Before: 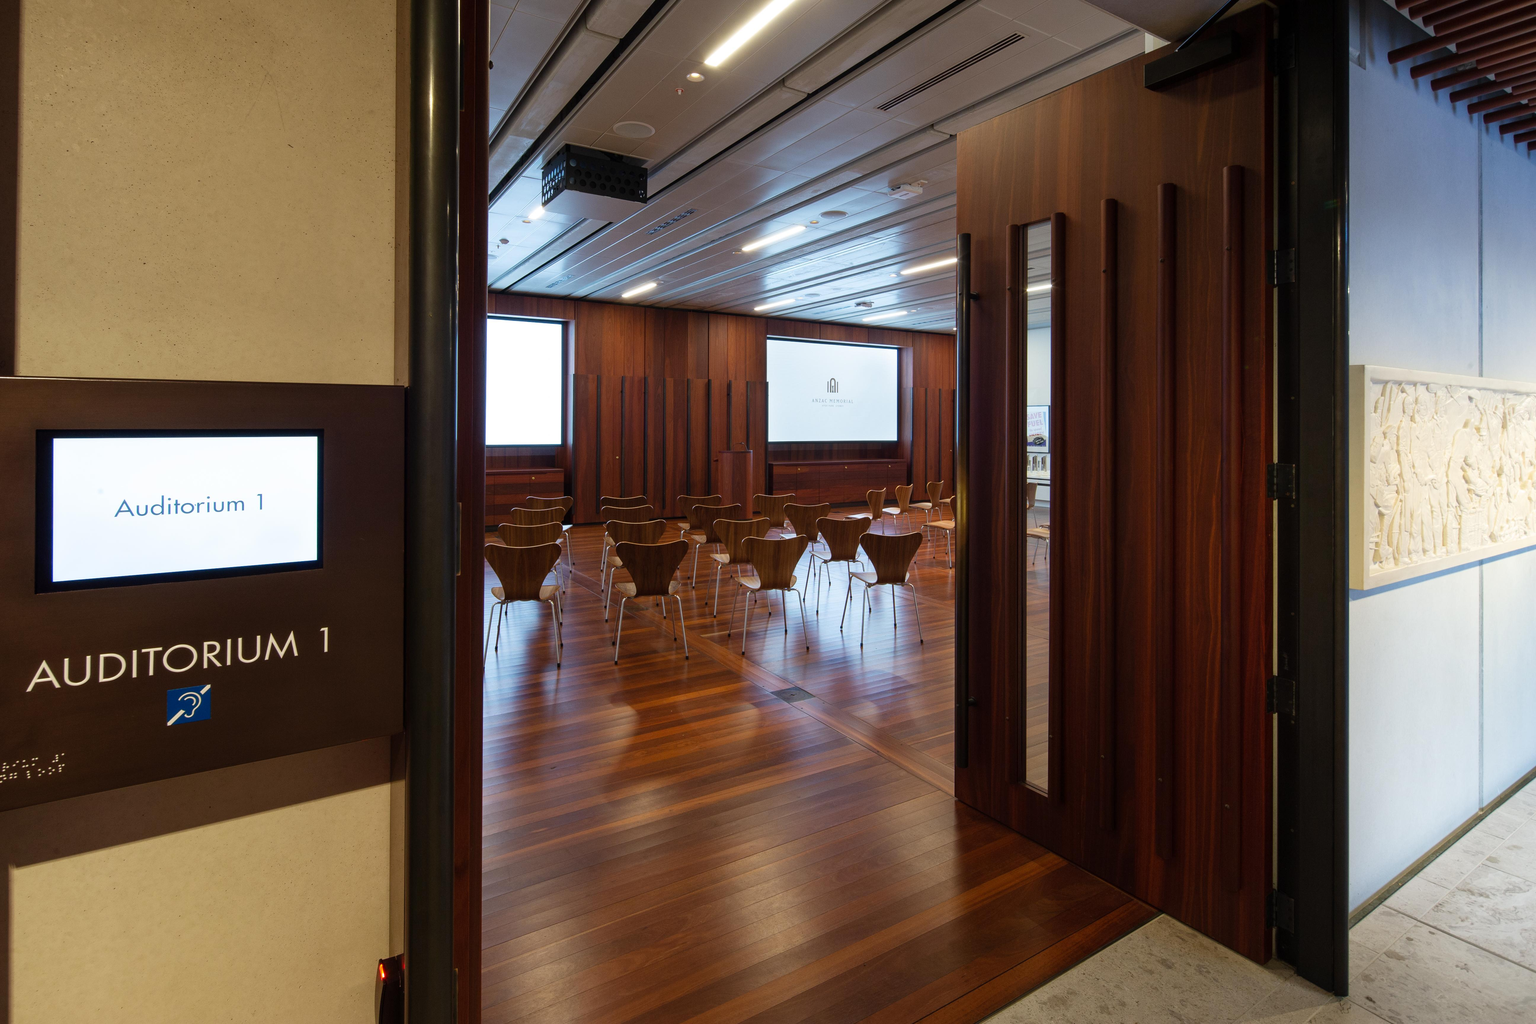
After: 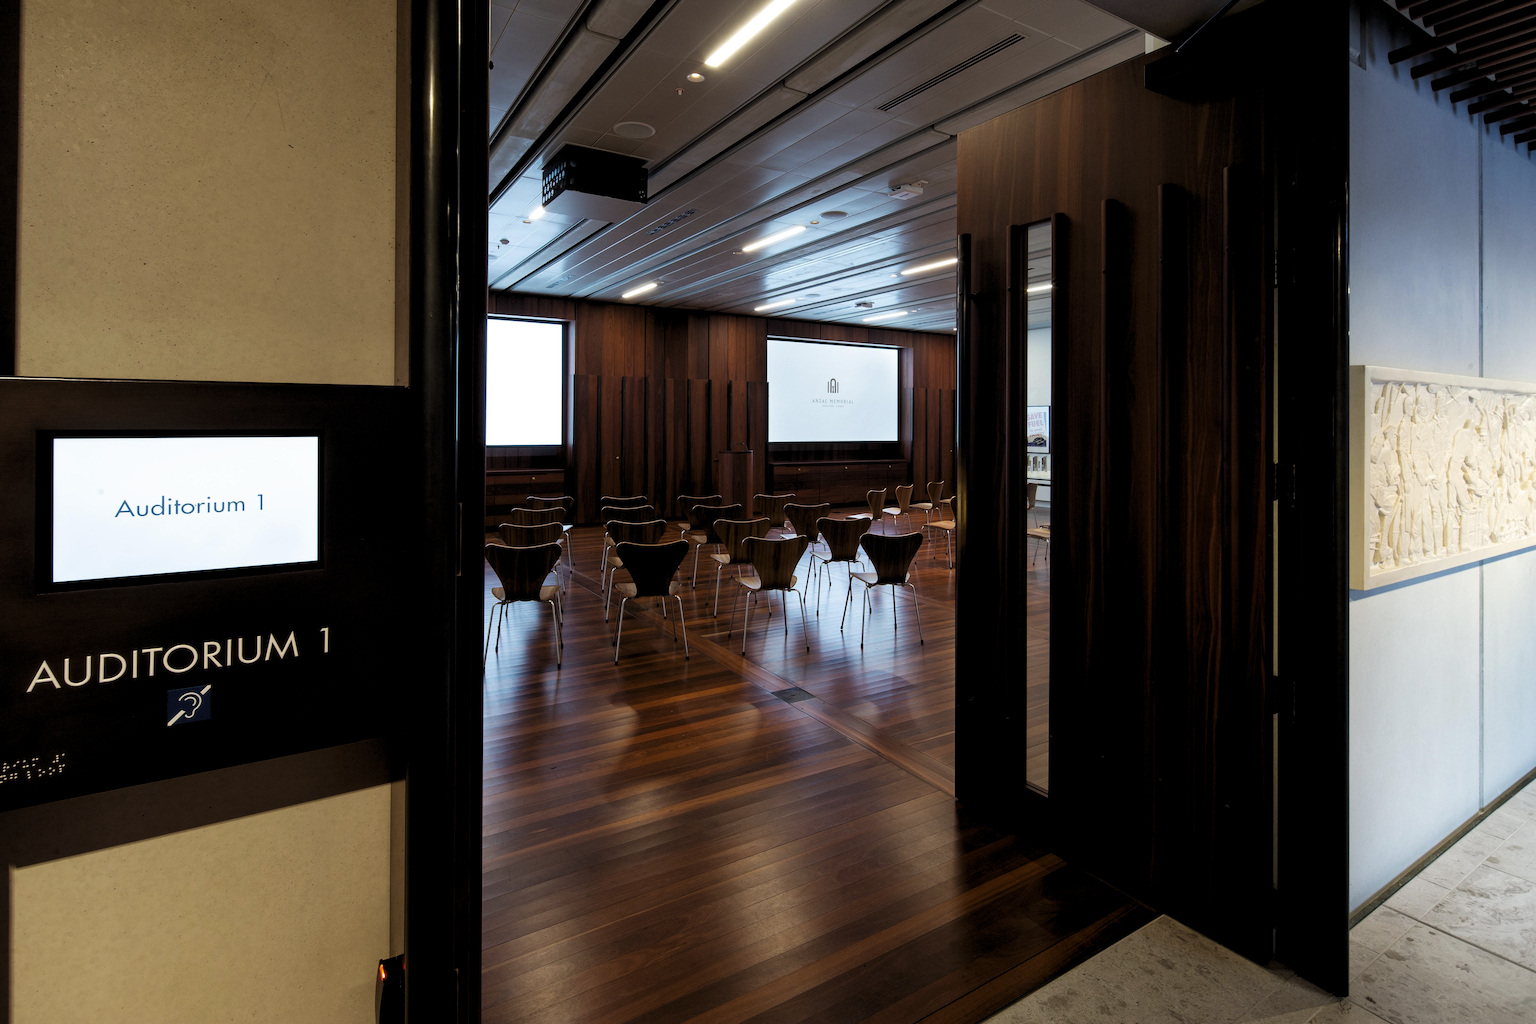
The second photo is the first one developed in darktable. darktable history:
levels: levels [0.116, 0.574, 1]
tone equalizer: on, module defaults
